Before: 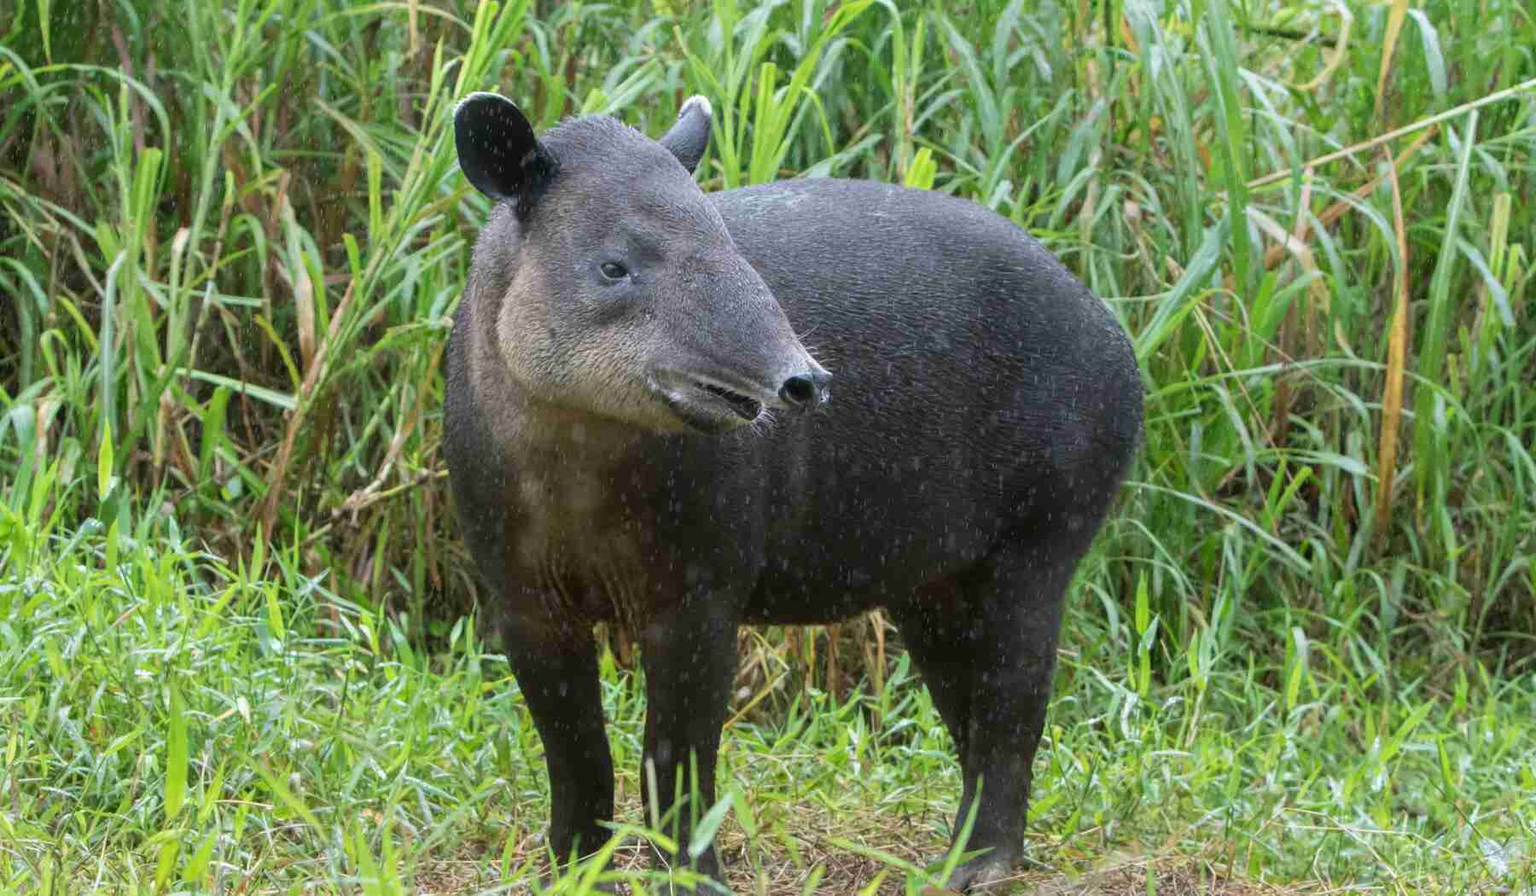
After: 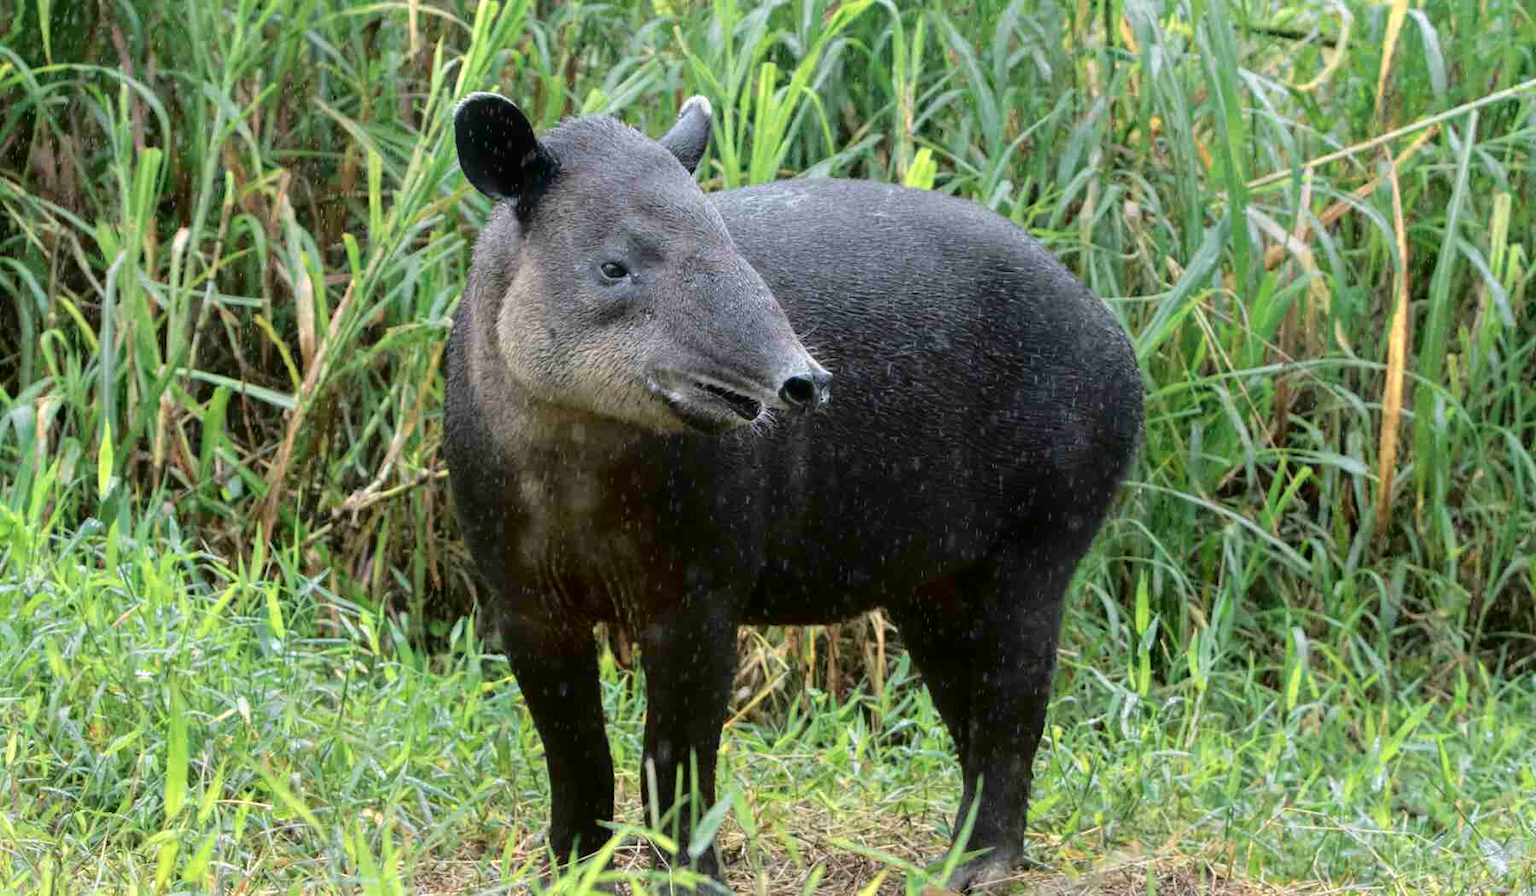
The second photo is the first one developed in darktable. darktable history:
fill light: exposure -2 EV, width 8.6
color zones: curves: ch0 [(0.018, 0.548) (0.224, 0.64) (0.425, 0.447) (0.675, 0.575) (0.732, 0.579)]; ch1 [(0.066, 0.487) (0.25, 0.5) (0.404, 0.43) (0.75, 0.421) (0.956, 0.421)]; ch2 [(0.044, 0.561) (0.215, 0.465) (0.399, 0.544) (0.465, 0.548) (0.614, 0.447) (0.724, 0.43) (0.882, 0.623) (0.956, 0.632)]
